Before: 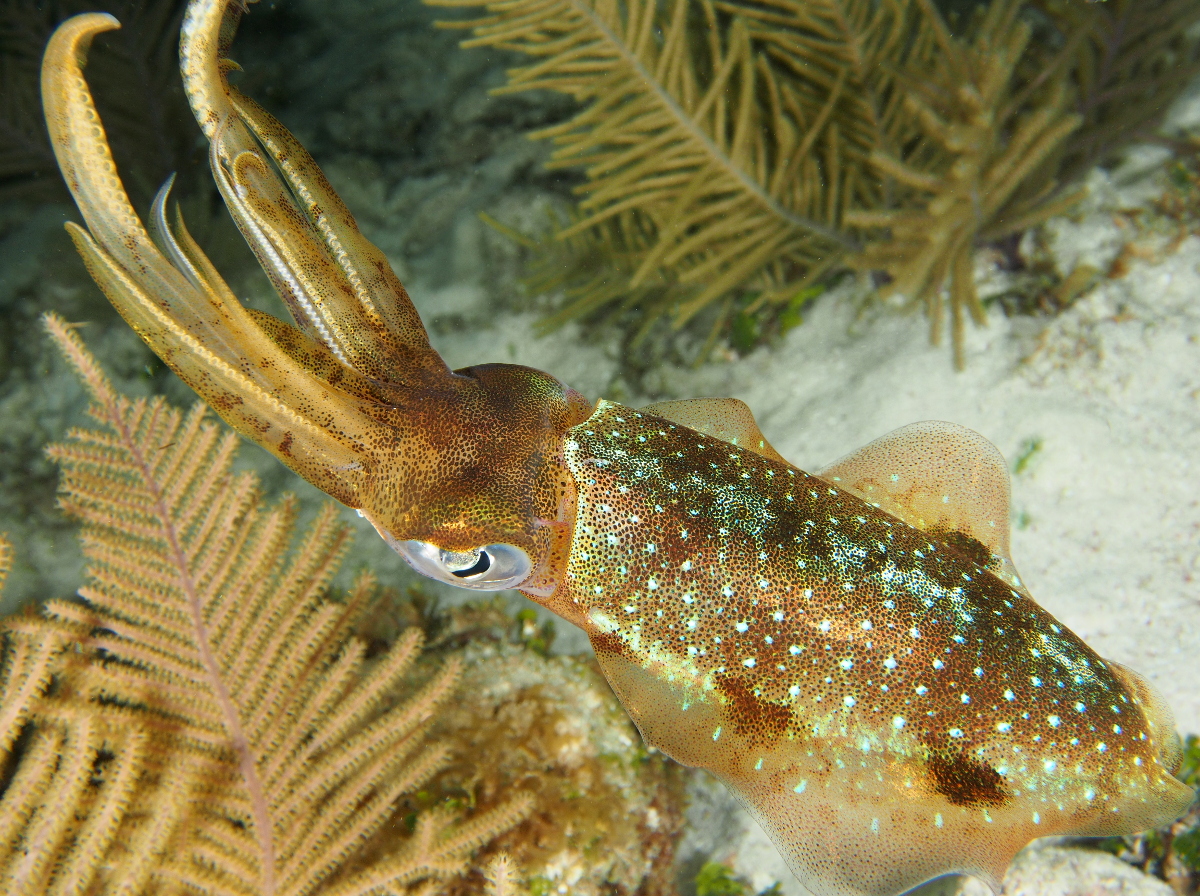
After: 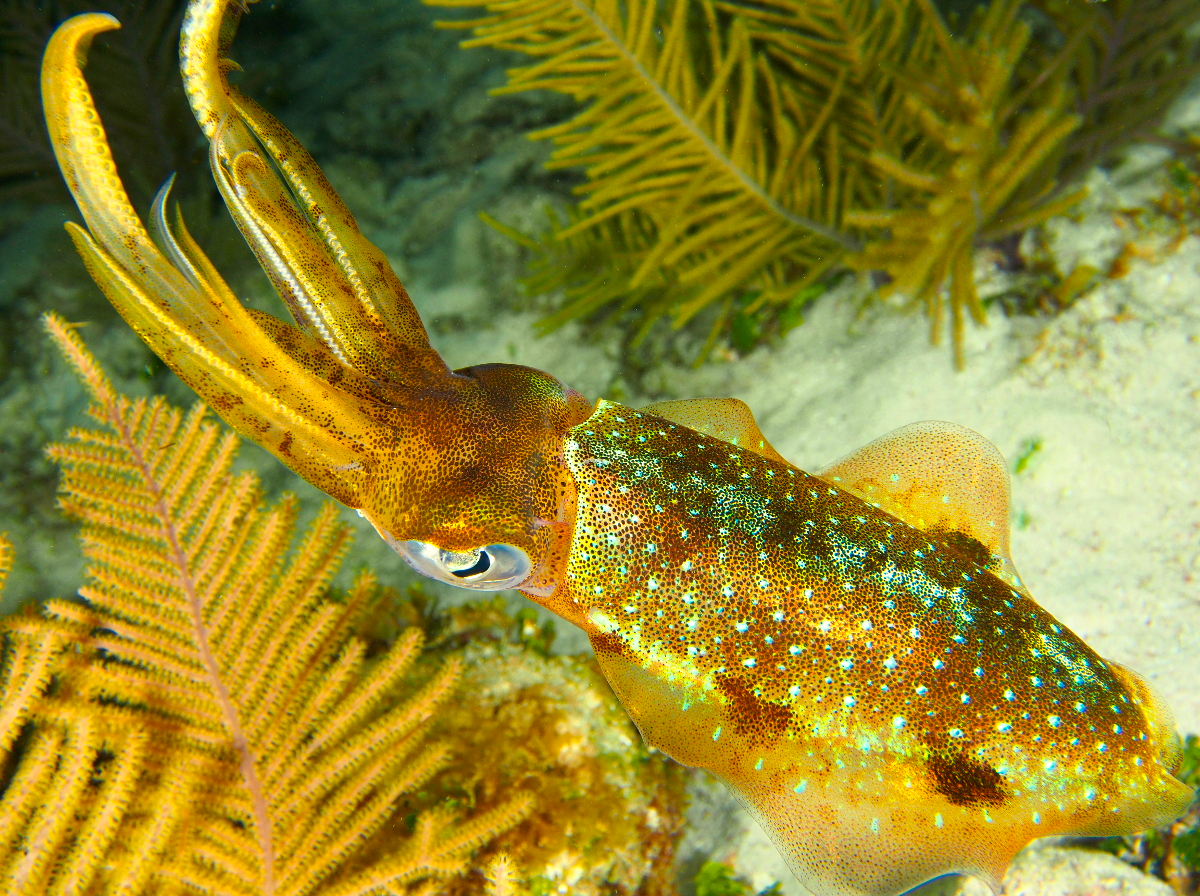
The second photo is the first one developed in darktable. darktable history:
tone equalizer: on, module defaults
color zones: curves: ch0 [(0, 0.352) (0.143, 0.407) (0.286, 0.386) (0.429, 0.431) (0.571, 0.829) (0.714, 0.853) (0.857, 0.833) (1, 0.352)]; ch1 [(0, 0.604) (0.072, 0.726) (0.096, 0.608) (0.205, 0.007) (0.571, -0.006) (0.839, -0.013) (0.857, -0.012) (1, 0.604)], mix -136.4%
color balance rgb: power › hue 329.61°, highlights gain › luminance 6.596%, highlights gain › chroma 2.522%, highlights gain › hue 89.96°, perceptual saturation grading › global saturation 14.559%, global vibrance 20%
